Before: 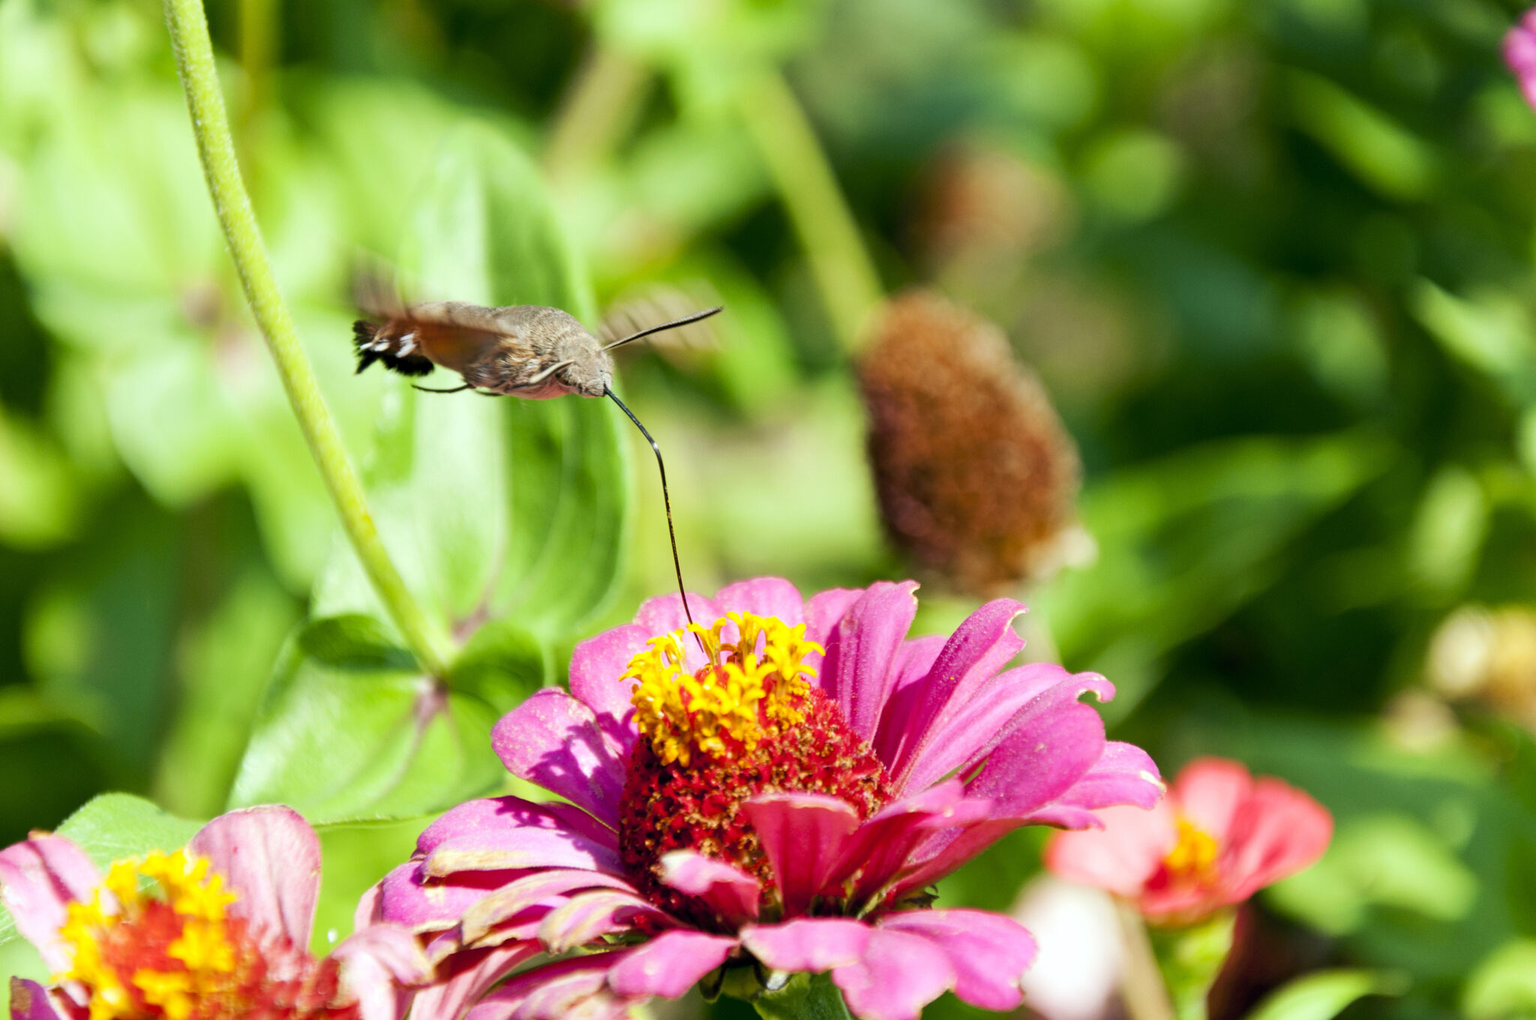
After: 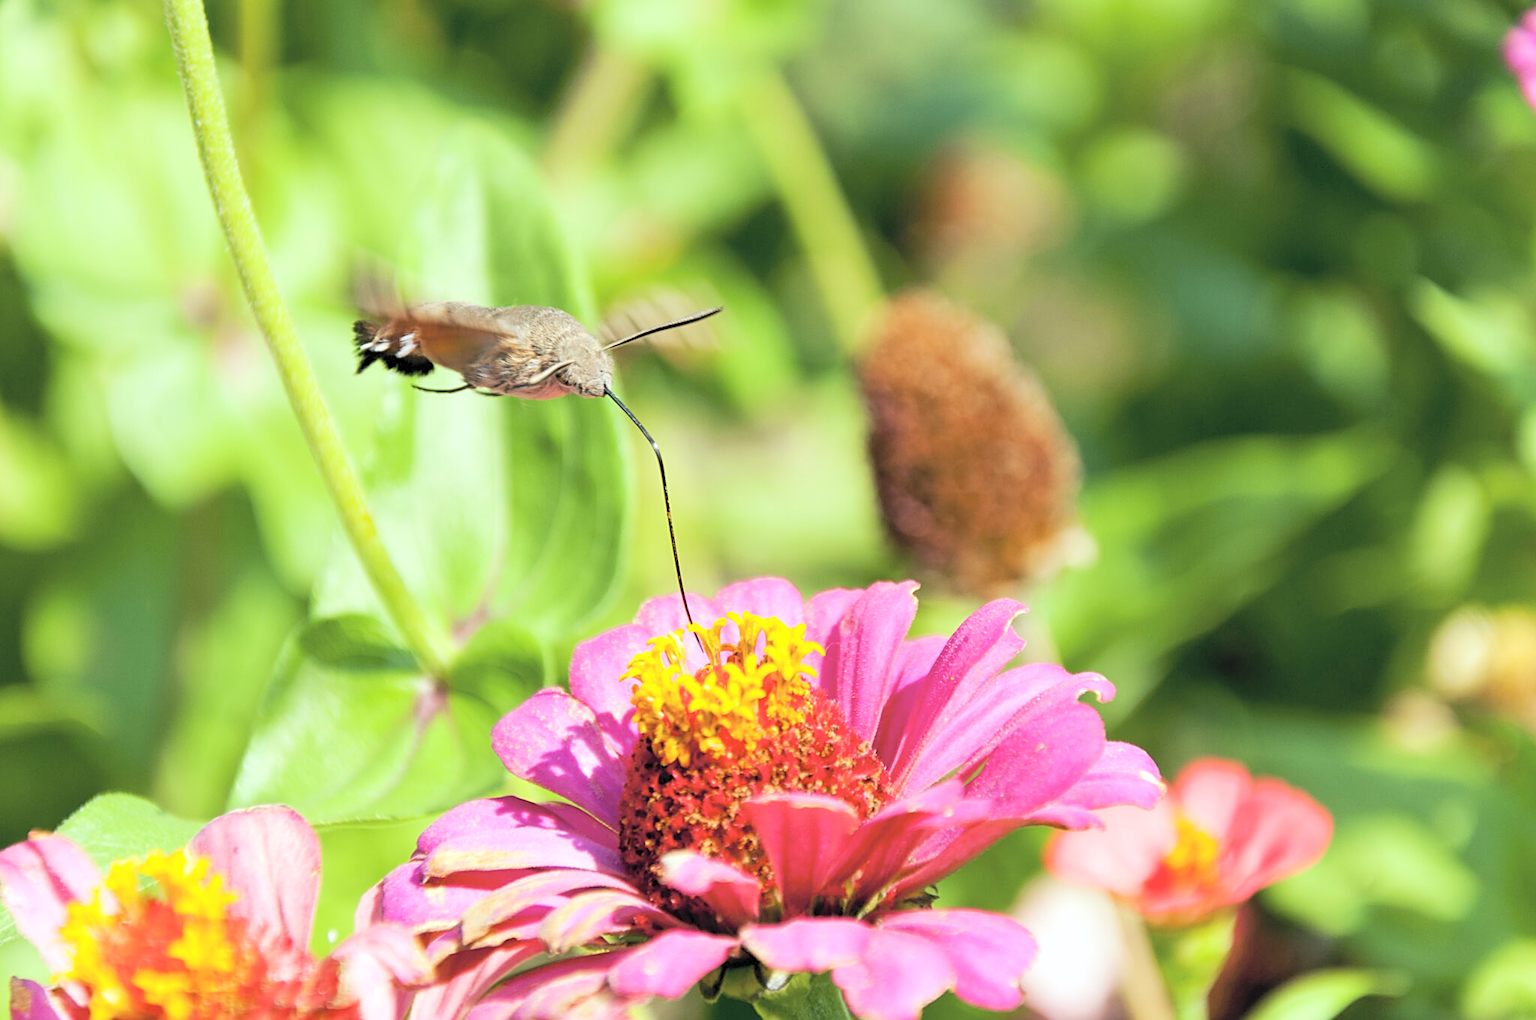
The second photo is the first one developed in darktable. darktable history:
sharpen: on, module defaults
contrast brightness saturation: brightness 0.28
